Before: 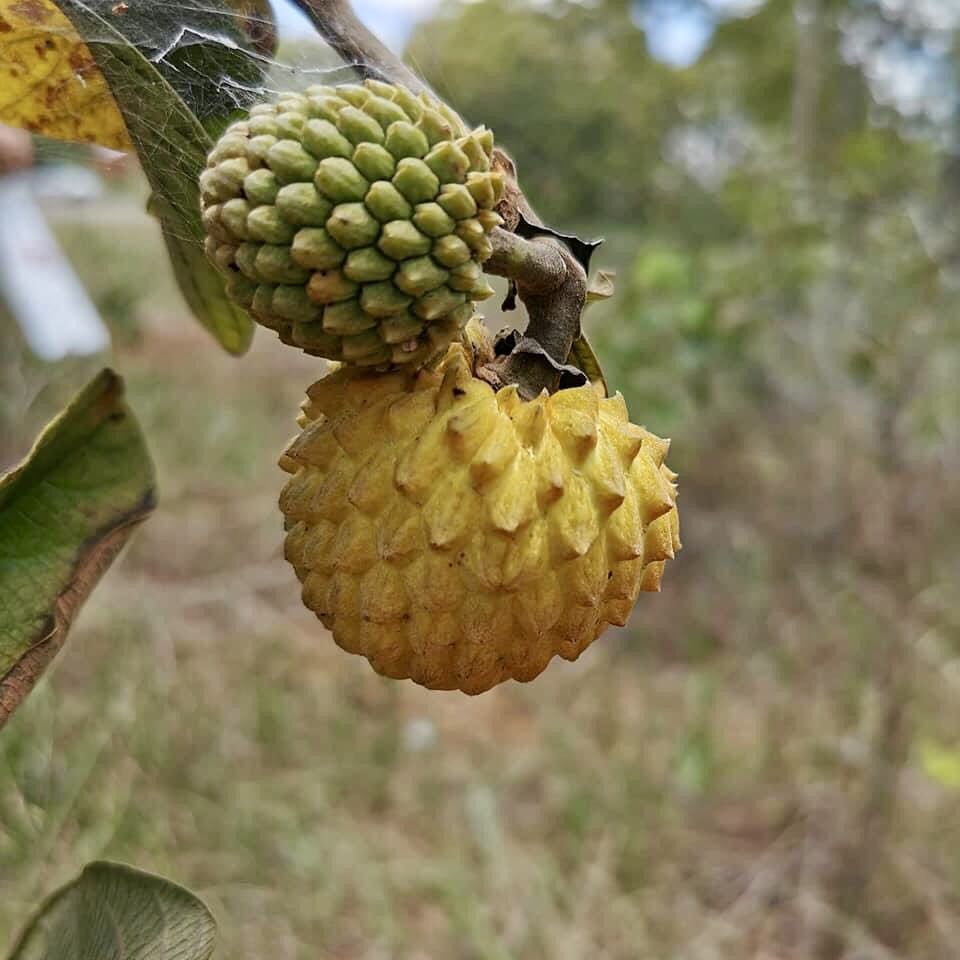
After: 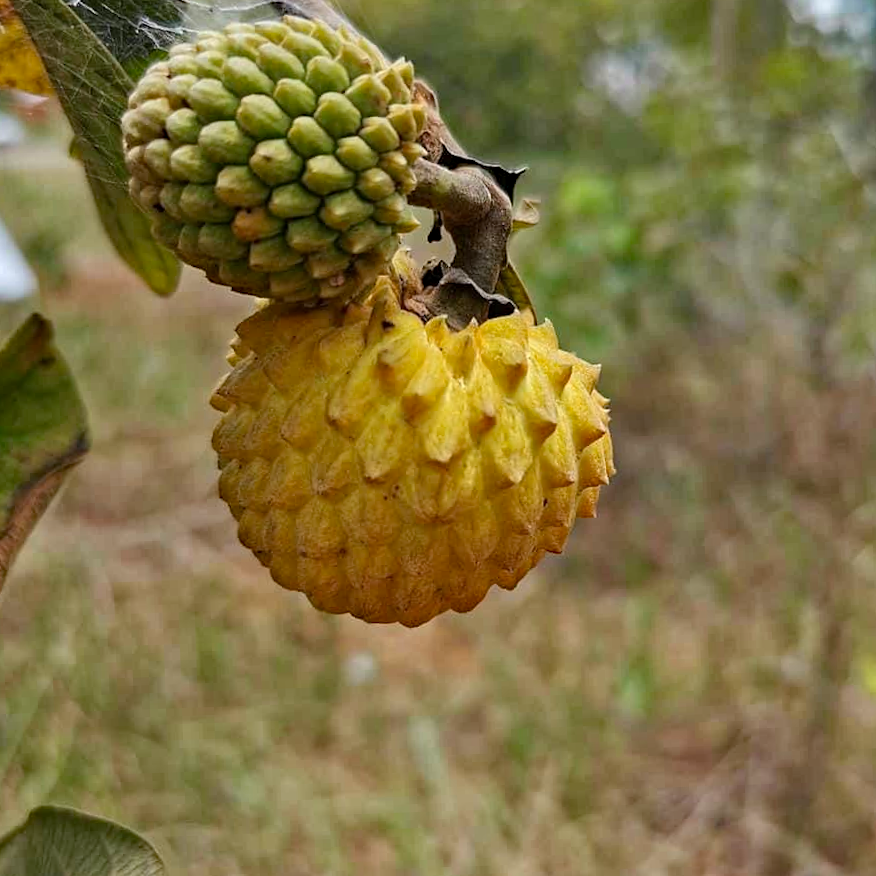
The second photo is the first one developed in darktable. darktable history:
crop and rotate: angle 1.96°, left 5.673%, top 5.673%
haze removal: strength 0.29, distance 0.25, compatibility mode true, adaptive false
